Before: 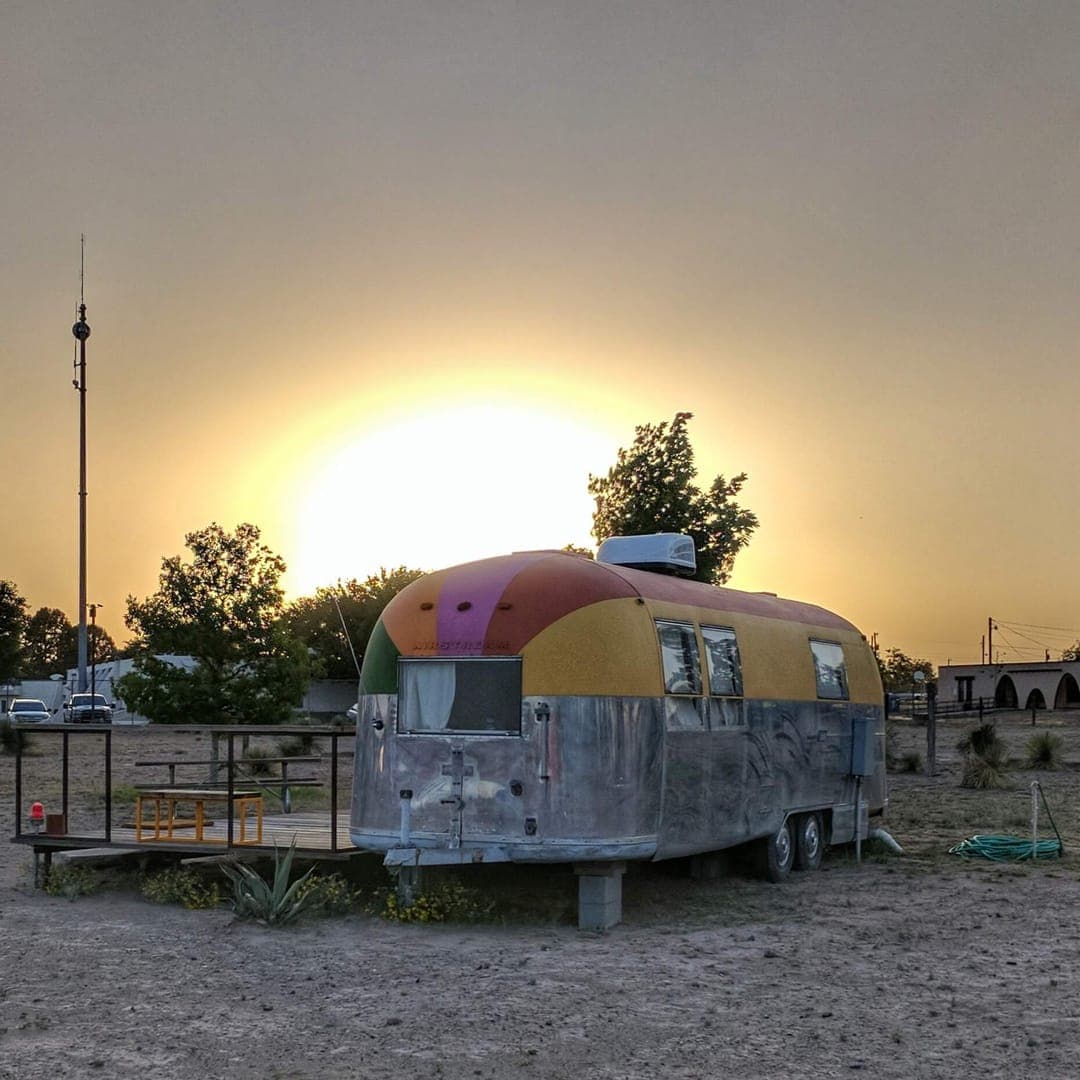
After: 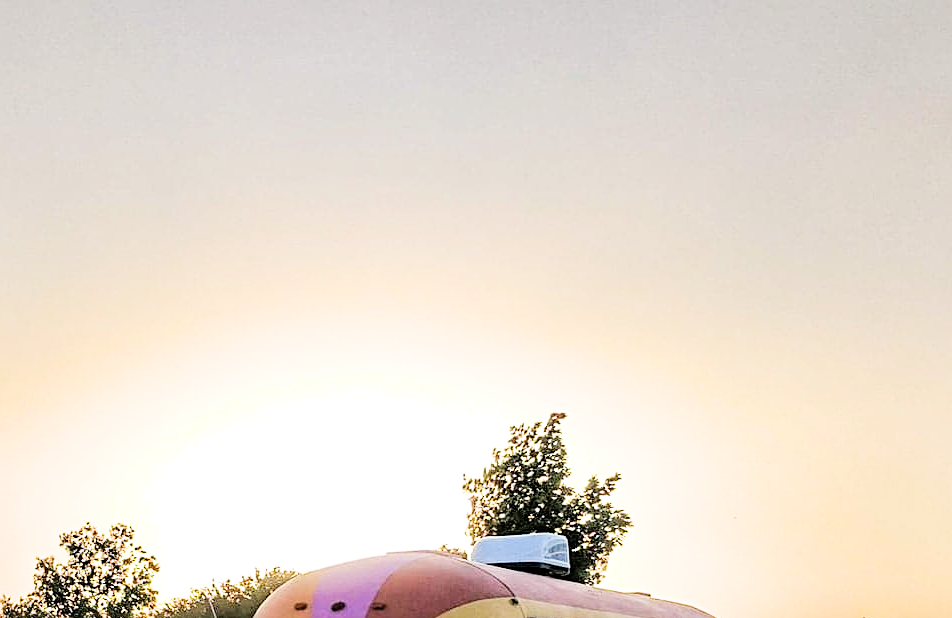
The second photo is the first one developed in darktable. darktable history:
exposure: black level correction 0, exposure 1.625 EV, compensate exposure bias true, compensate highlight preservation false
filmic rgb: black relative exposure -5 EV, hardness 2.88, contrast 1.3, highlights saturation mix -30%
crop and rotate: left 11.812%, bottom 42.776%
sharpen: on, module defaults
